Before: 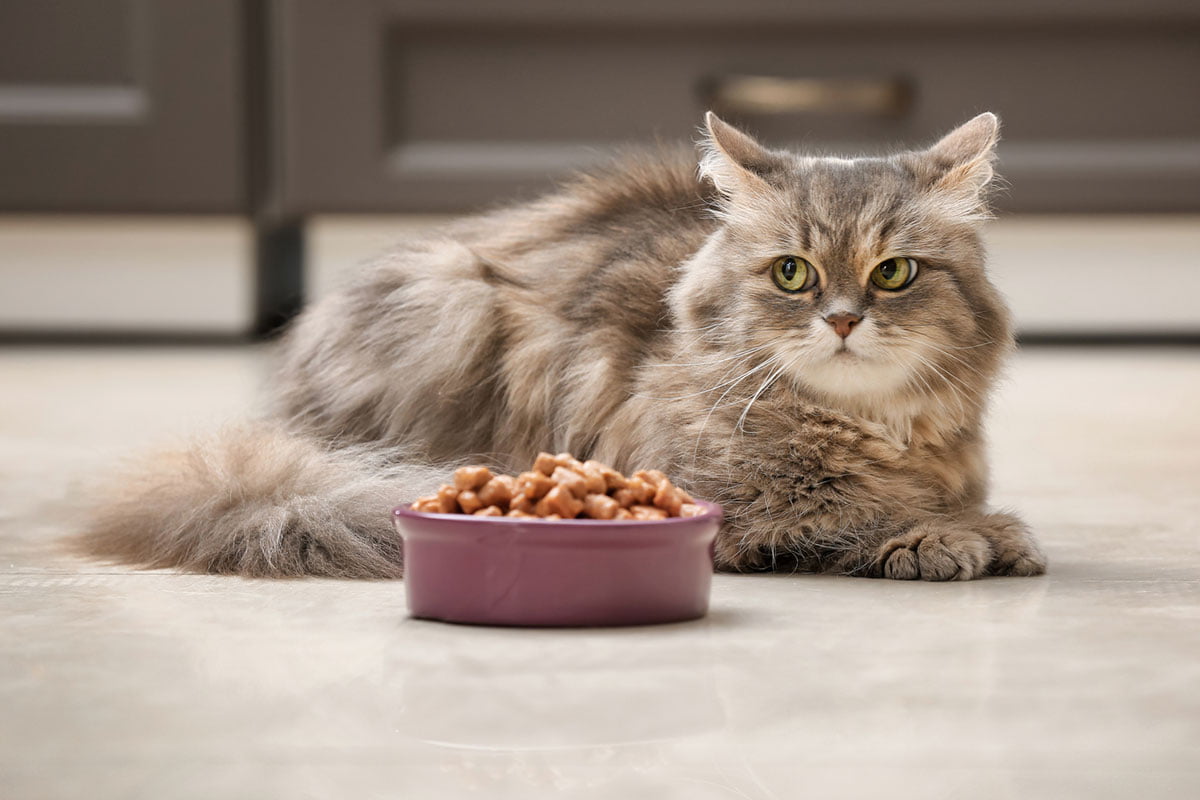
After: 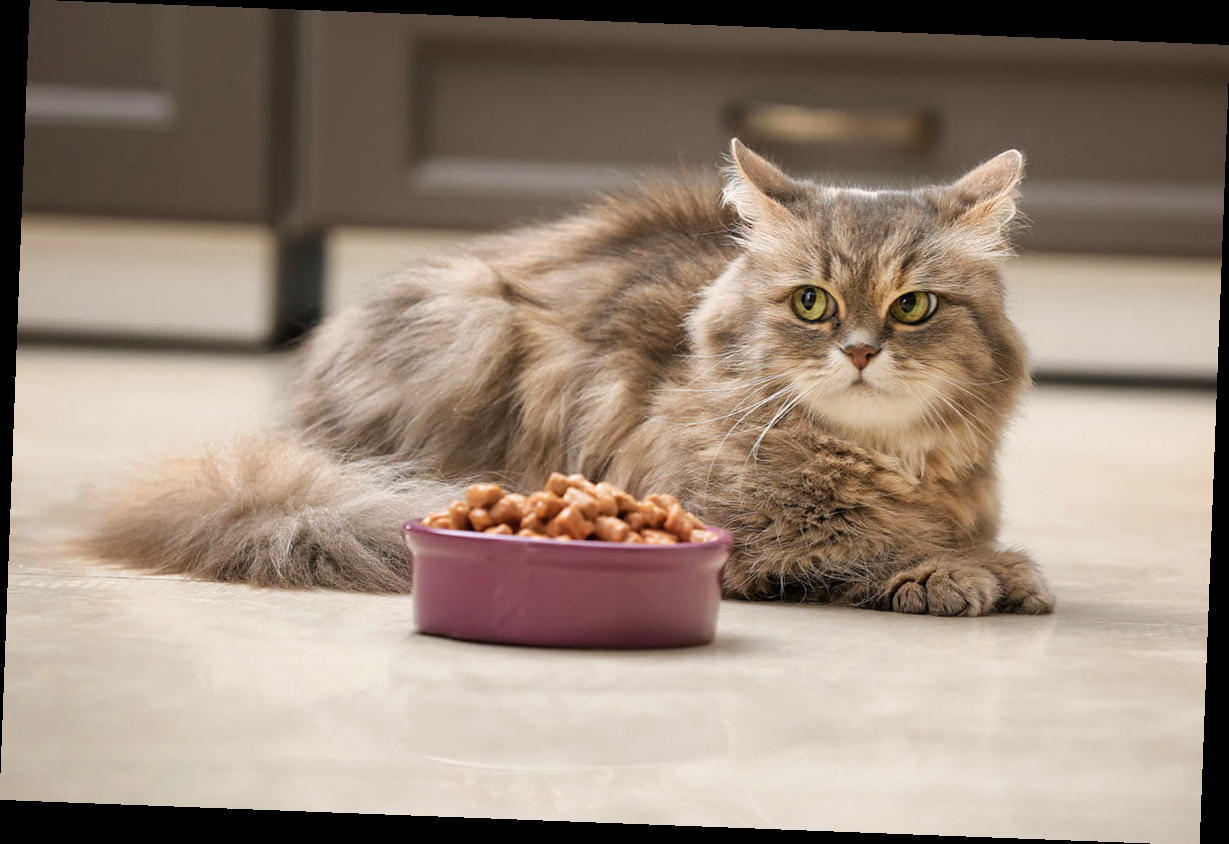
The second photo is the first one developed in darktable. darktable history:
velvia: on, module defaults
rotate and perspective: rotation 2.17°, automatic cropping off
